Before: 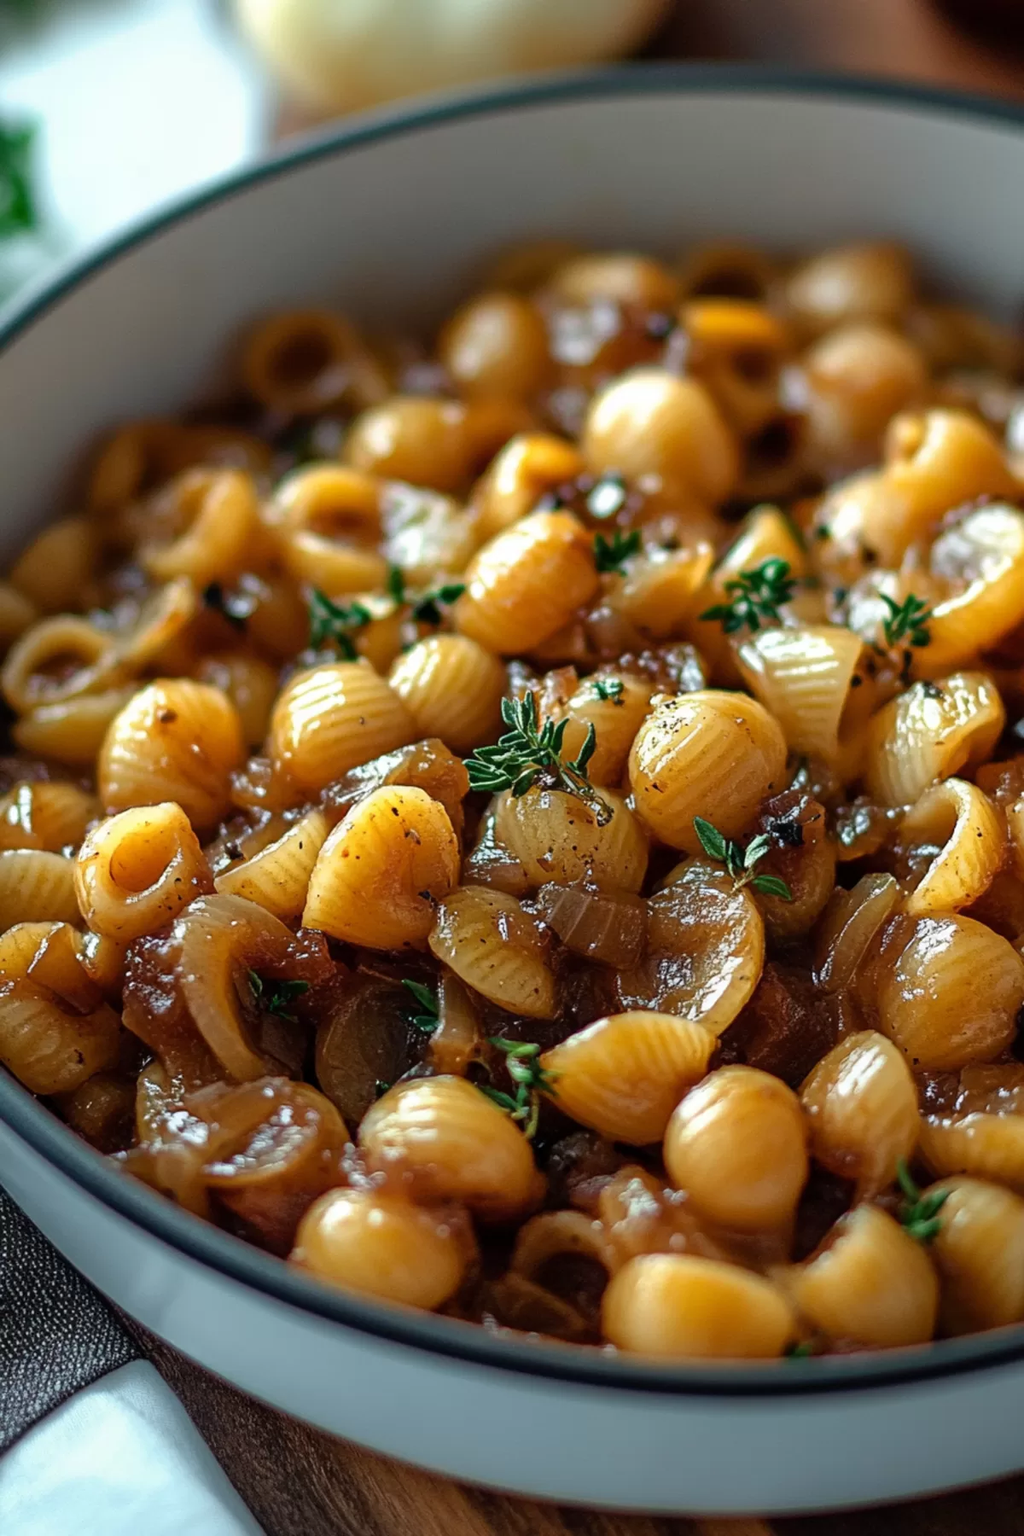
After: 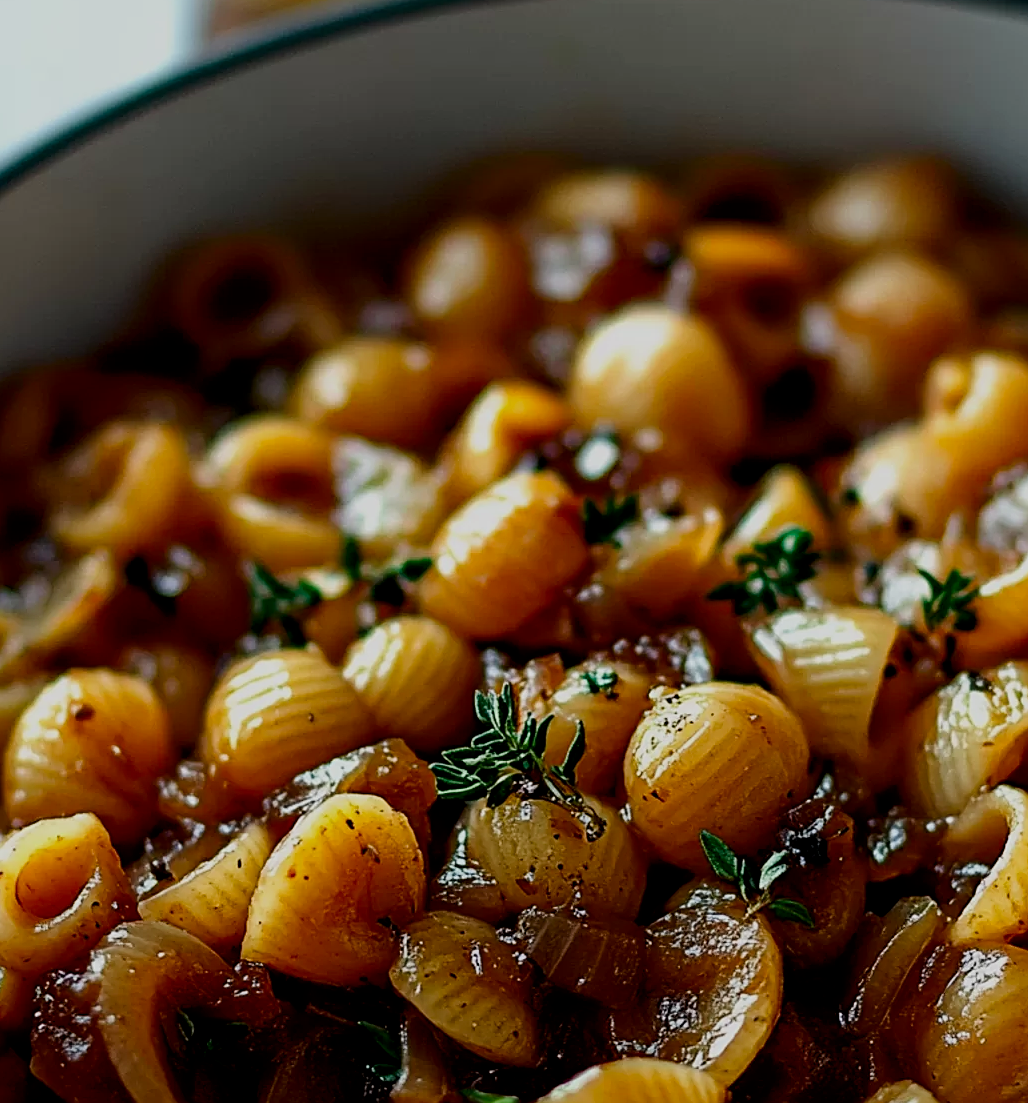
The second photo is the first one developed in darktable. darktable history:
contrast brightness saturation: contrast 0.127, brightness -0.23, saturation 0.145
sharpen: amount 0.494
crop and rotate: left 9.421%, top 7.083%, right 4.842%, bottom 31.633%
filmic rgb: black relative exposure -4.78 EV, white relative exposure 4.01 EV, hardness 2.79
